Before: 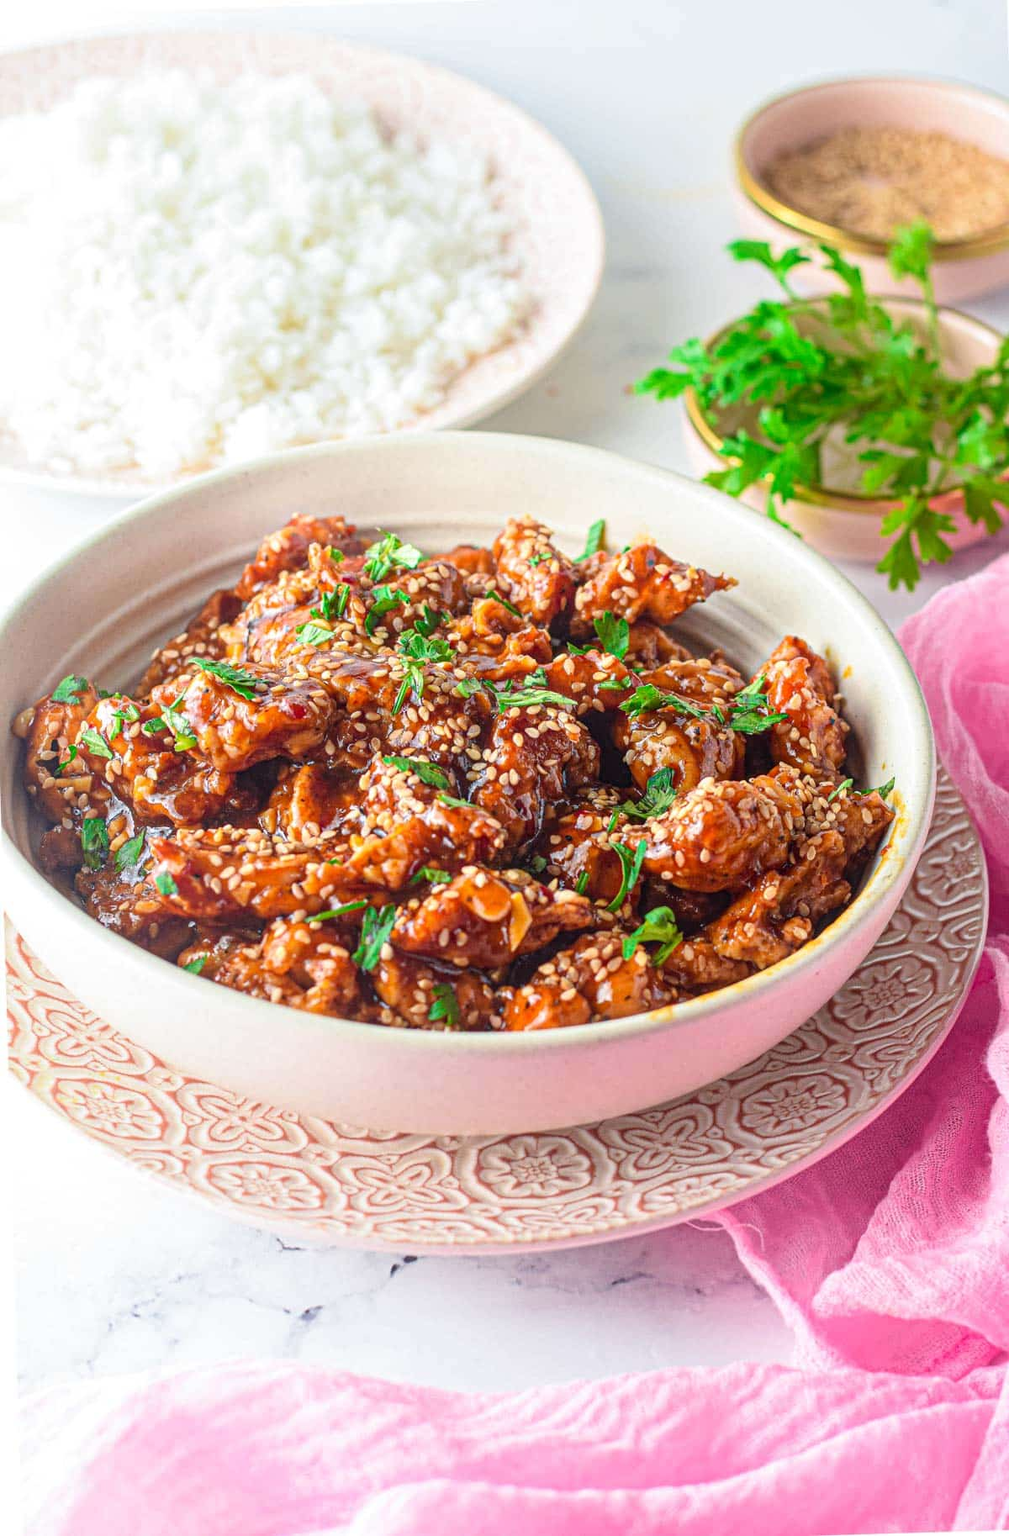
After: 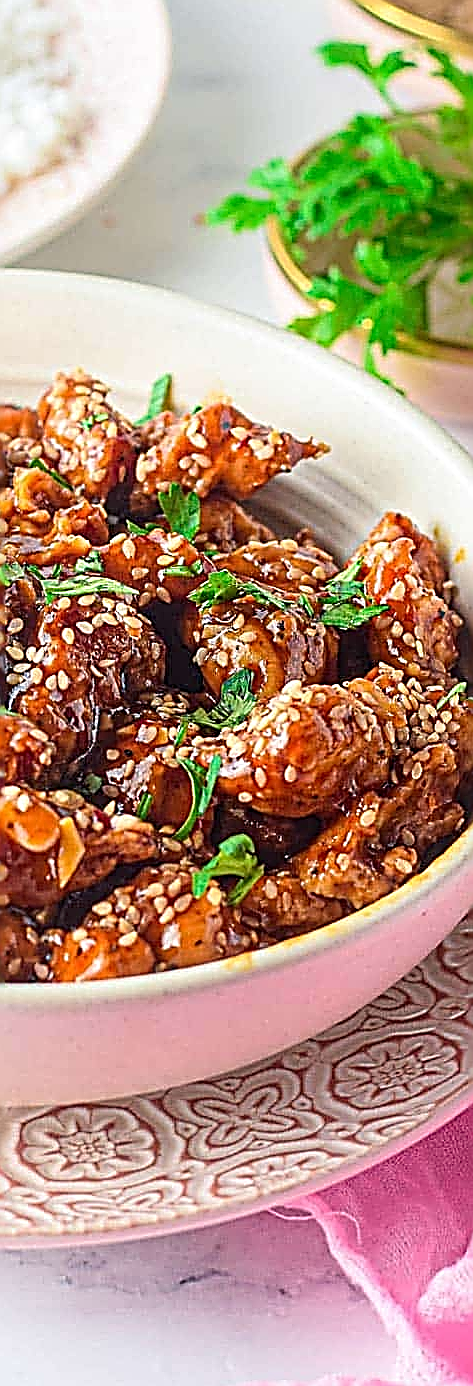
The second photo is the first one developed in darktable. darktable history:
sharpen: amount 2
crop: left 45.721%, top 13.393%, right 14.118%, bottom 10.01%
